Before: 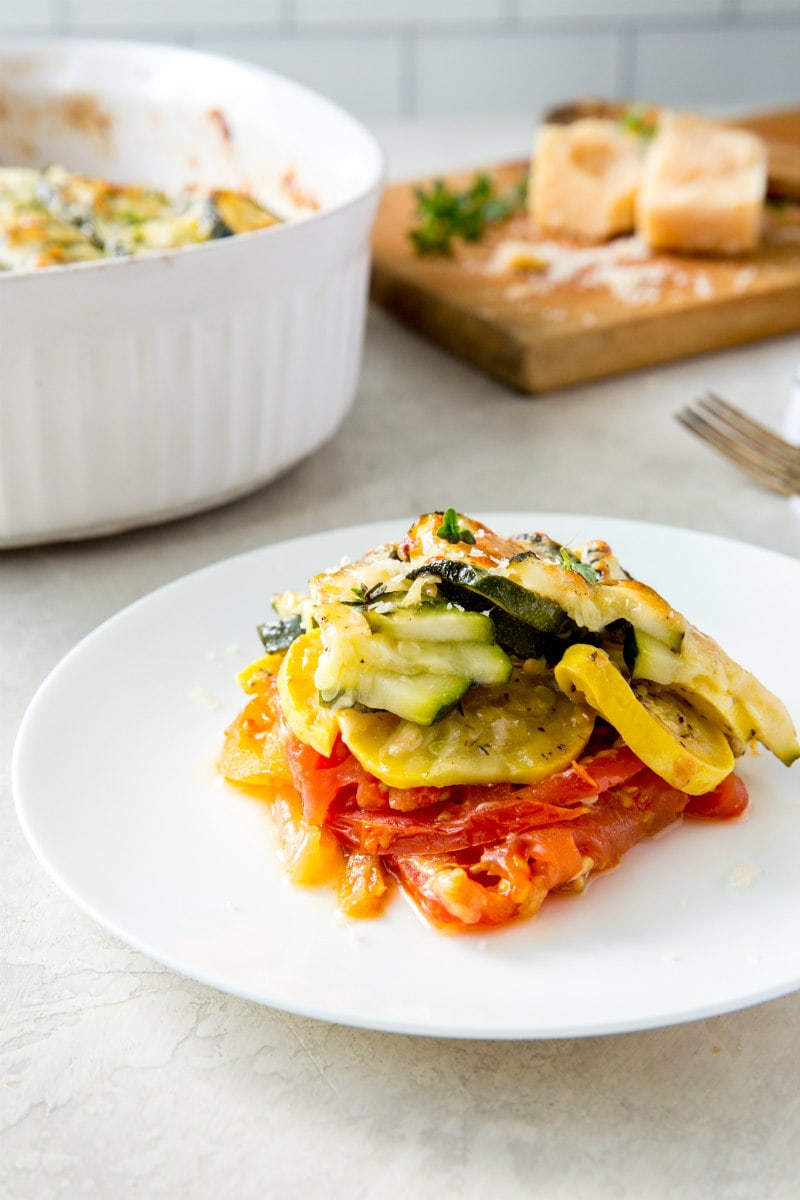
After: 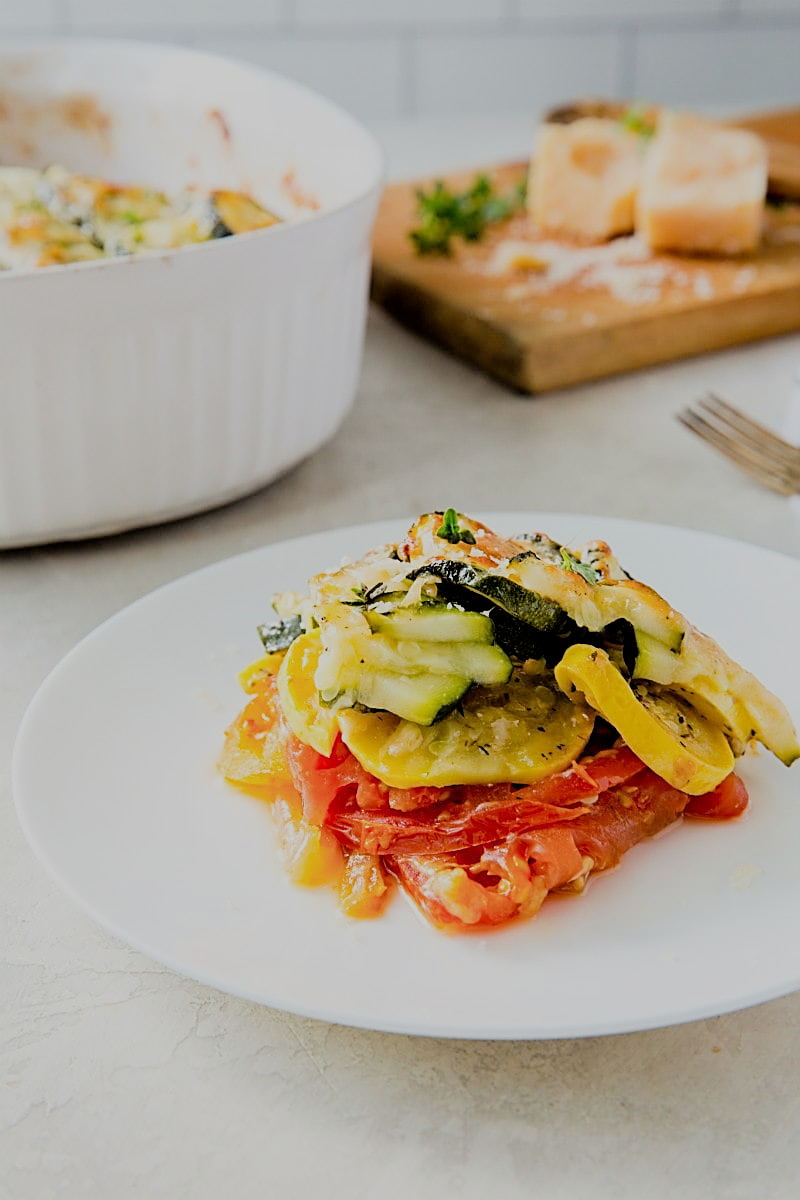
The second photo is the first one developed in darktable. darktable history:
filmic rgb: black relative exposure -6.14 EV, white relative exposure 6.98 EV, hardness 2.27, iterations of high-quality reconstruction 0
sharpen: amount 0.741
